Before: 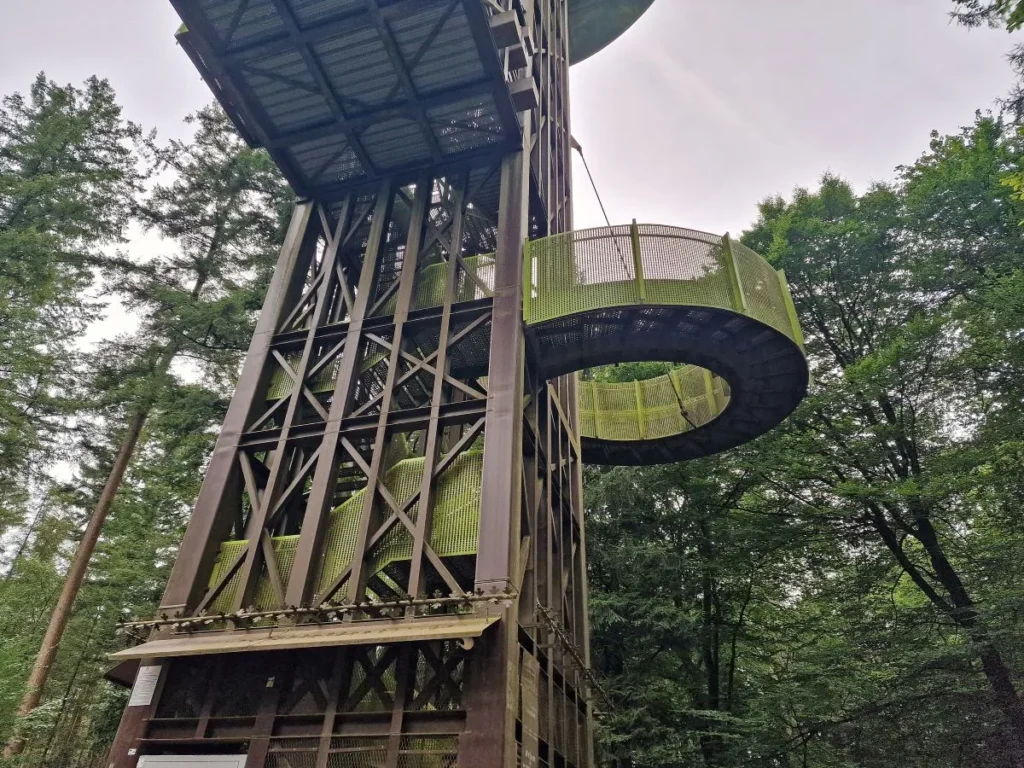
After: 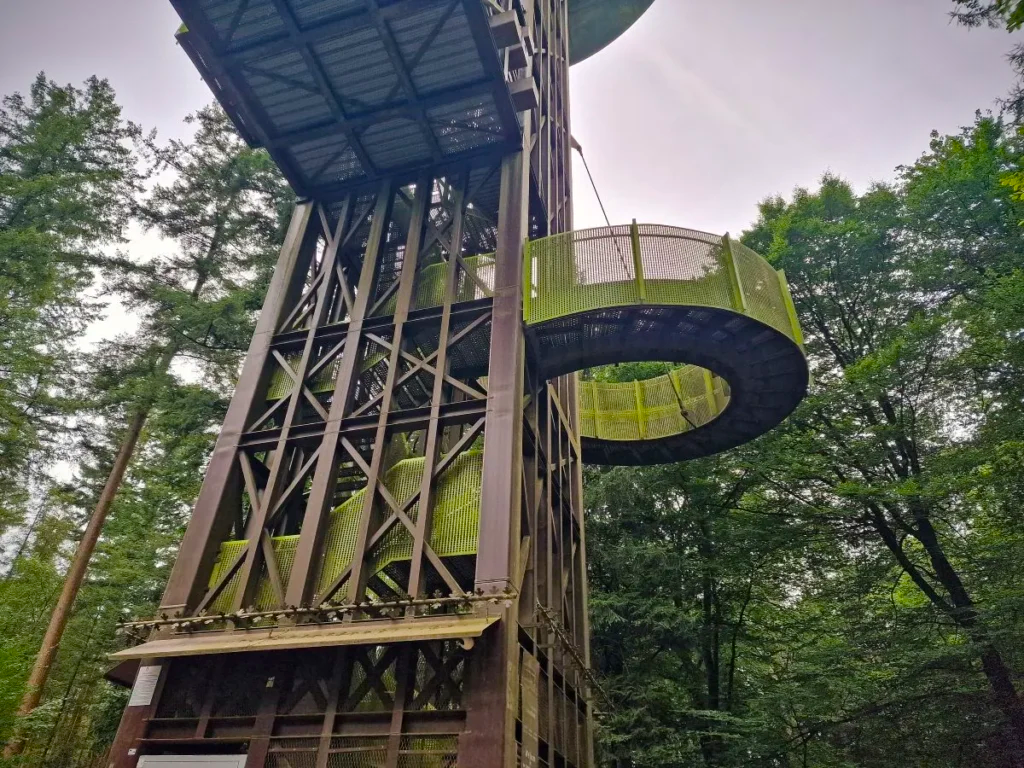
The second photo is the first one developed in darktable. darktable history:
color balance rgb: perceptual saturation grading › global saturation 25%, global vibrance 20%
vignetting: fall-off start 88.53%, fall-off radius 44.2%, saturation 0.376, width/height ratio 1.161
